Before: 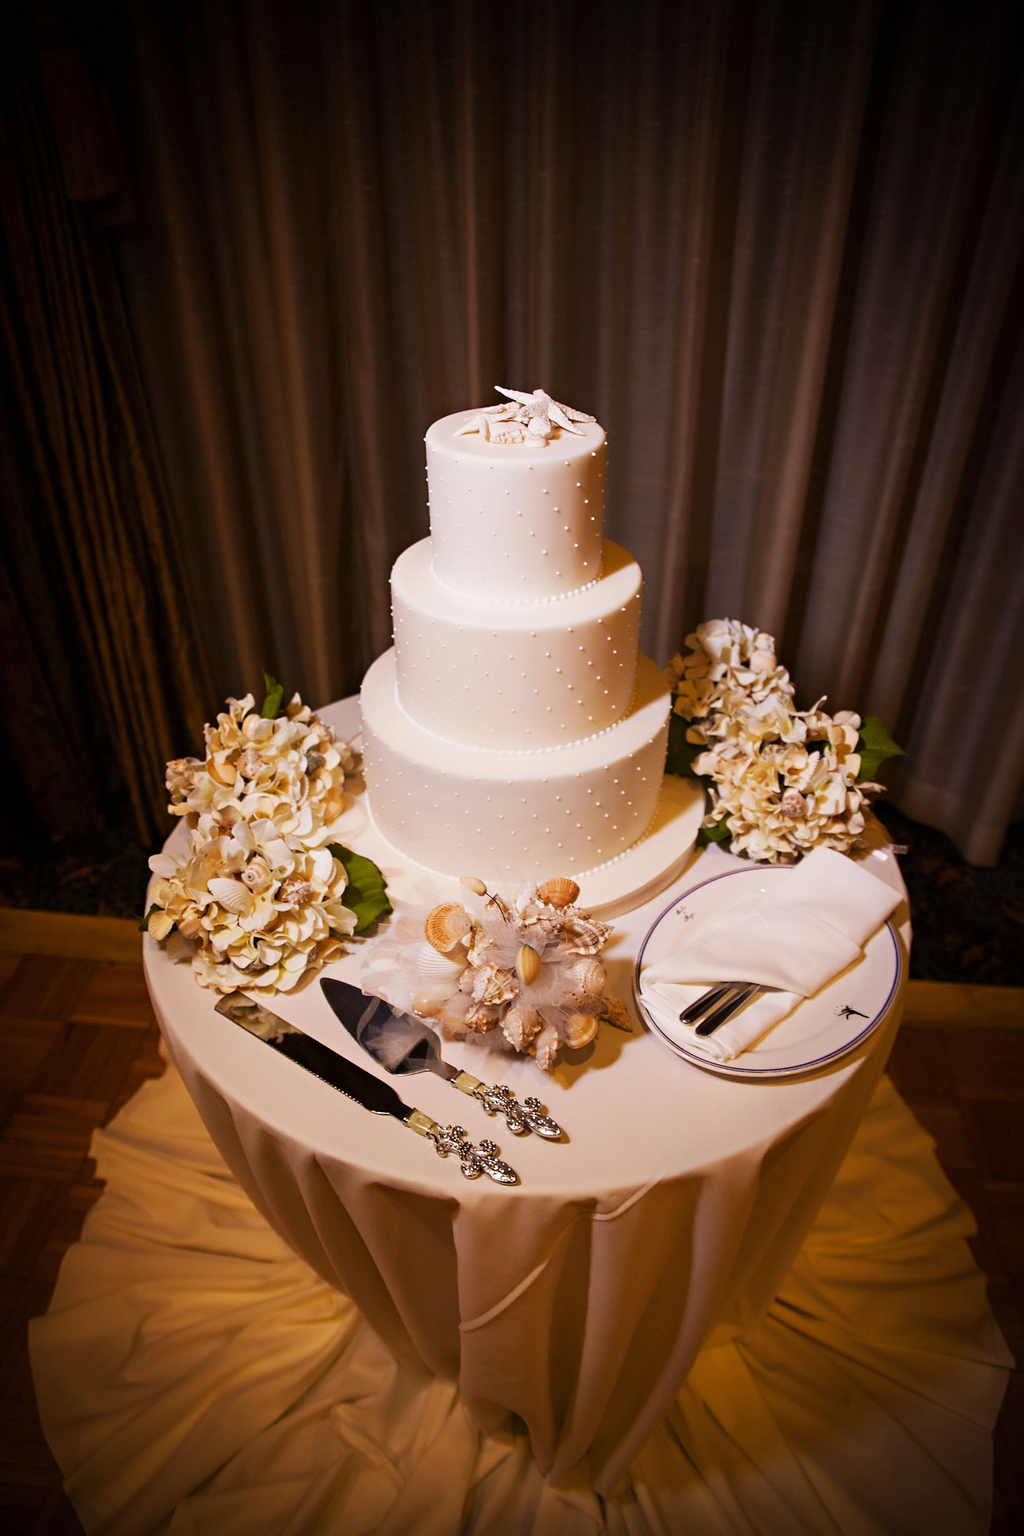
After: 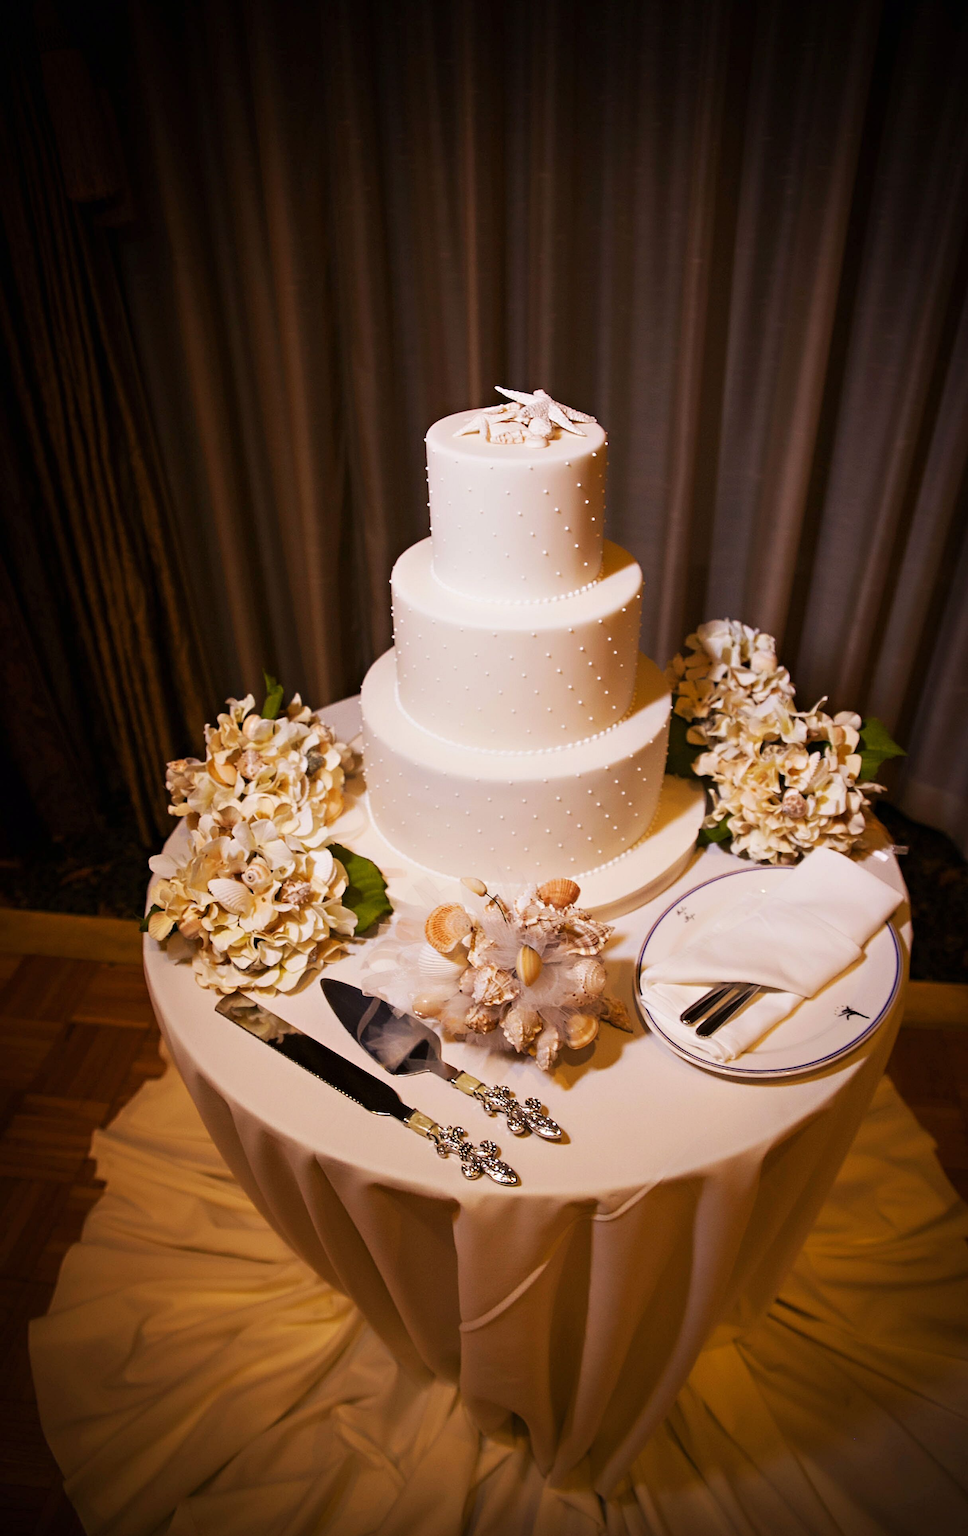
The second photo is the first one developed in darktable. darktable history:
tone equalizer: smoothing 1
crop and rotate: left 0%, right 5.379%
